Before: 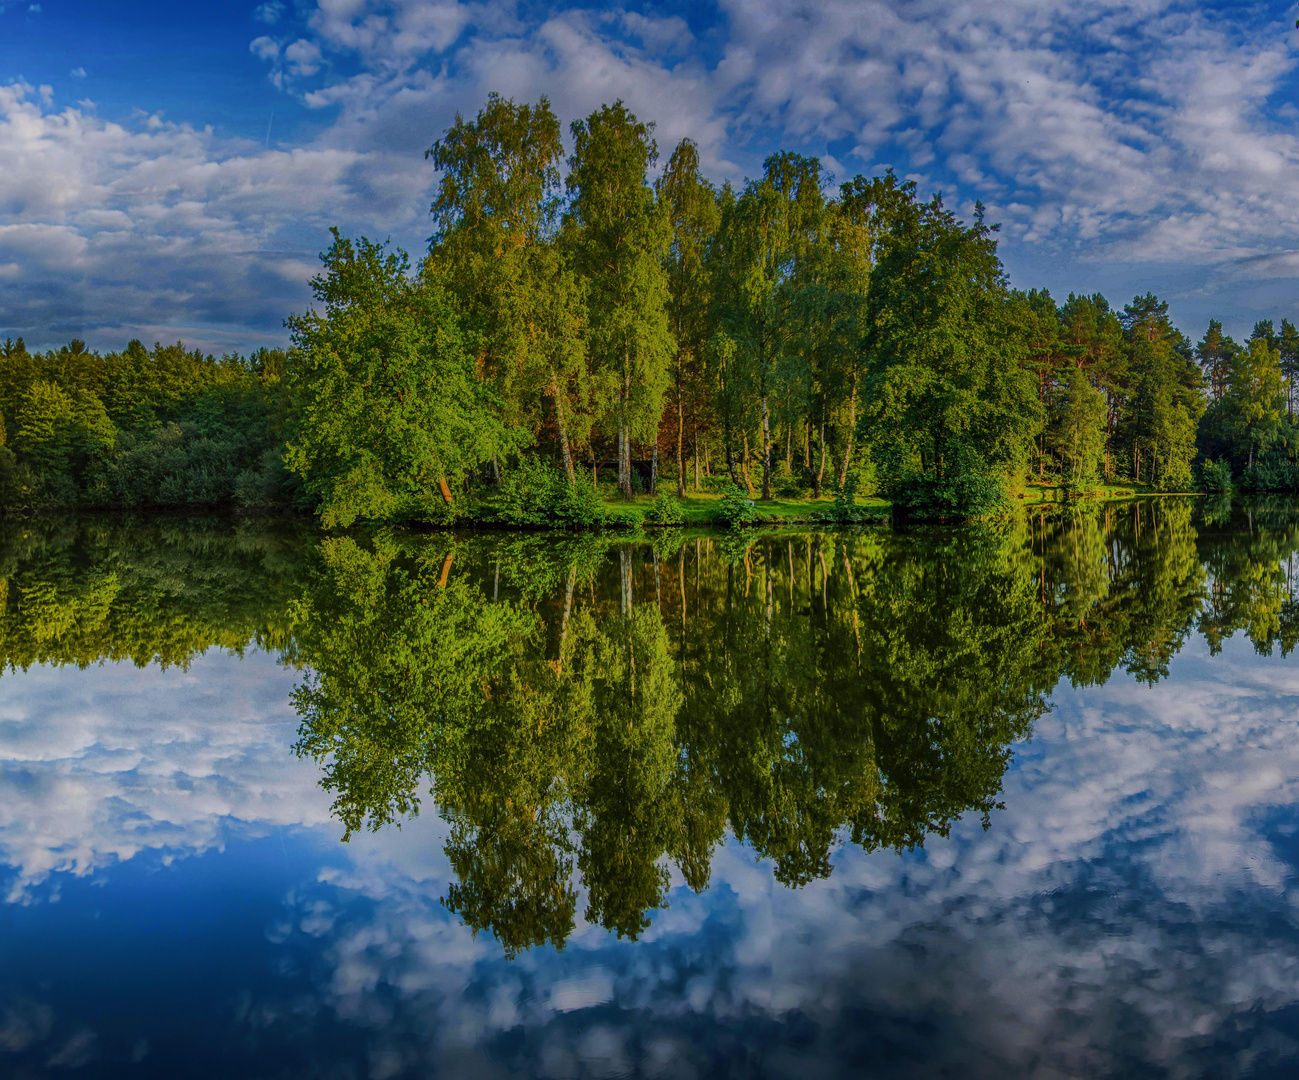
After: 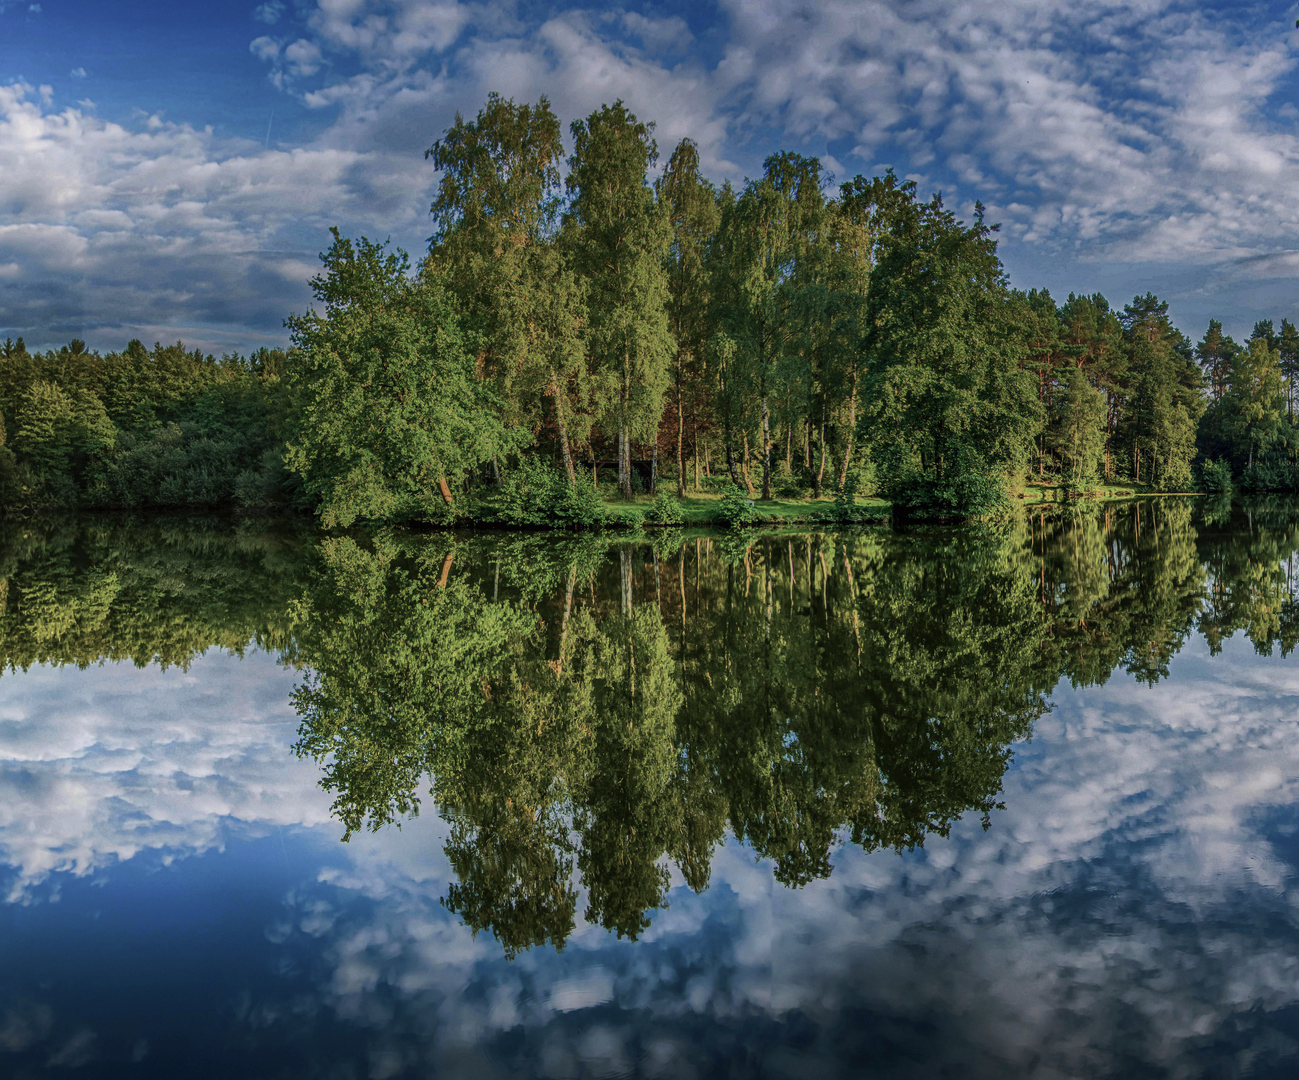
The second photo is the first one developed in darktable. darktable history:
color balance rgb: shadows lift › chroma 2.064%, shadows lift › hue 138°, perceptual saturation grading › global saturation -31.788%, perceptual brilliance grading › highlights 9.95%, perceptual brilliance grading › shadows -4.616%
